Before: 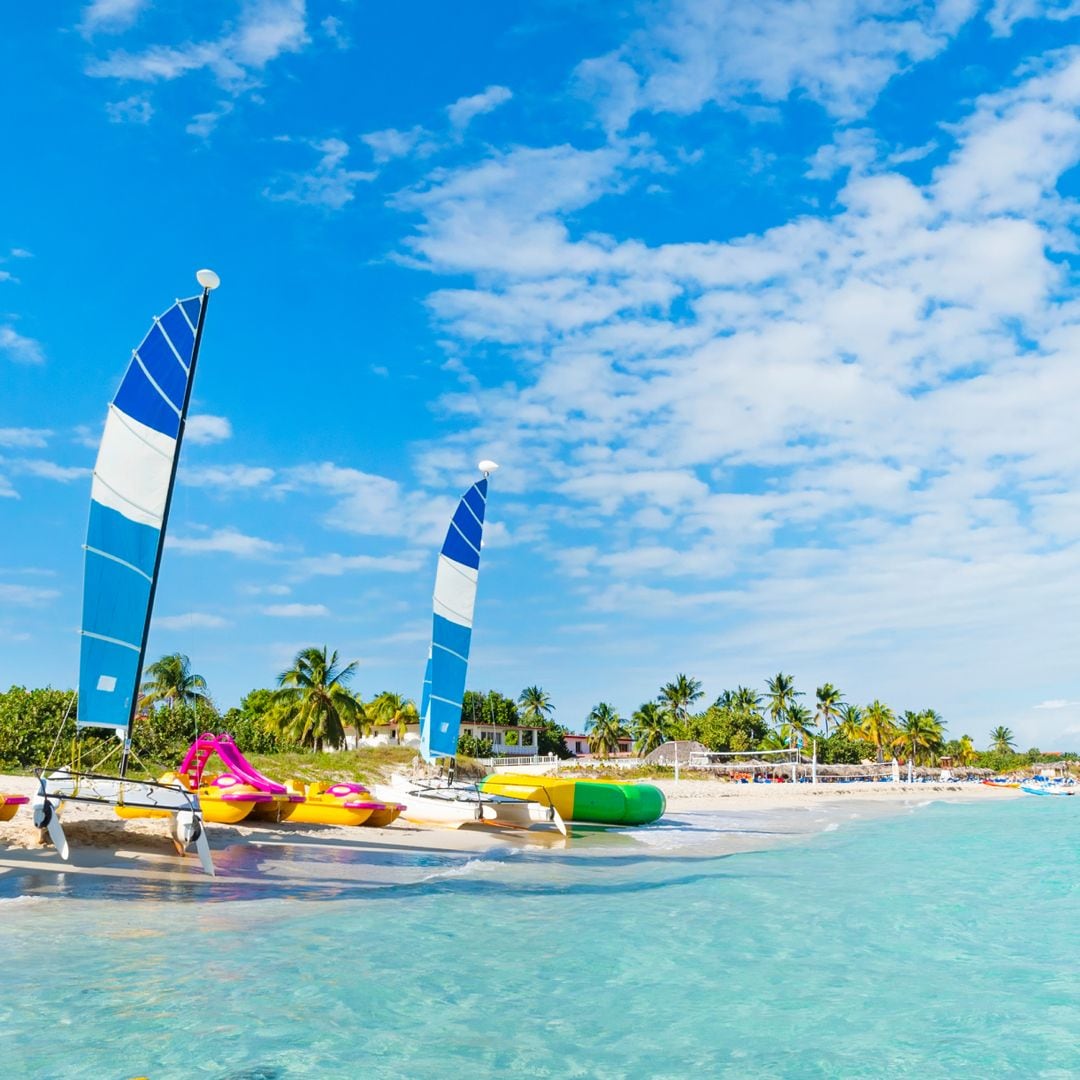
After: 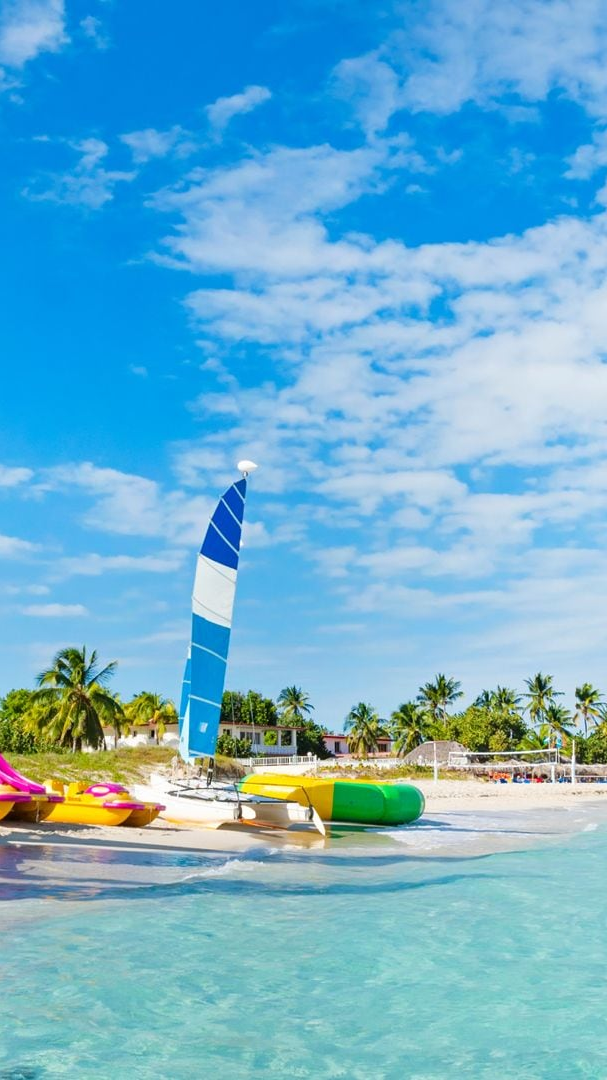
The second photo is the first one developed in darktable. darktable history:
crop and rotate: left 22.48%, right 21.312%
